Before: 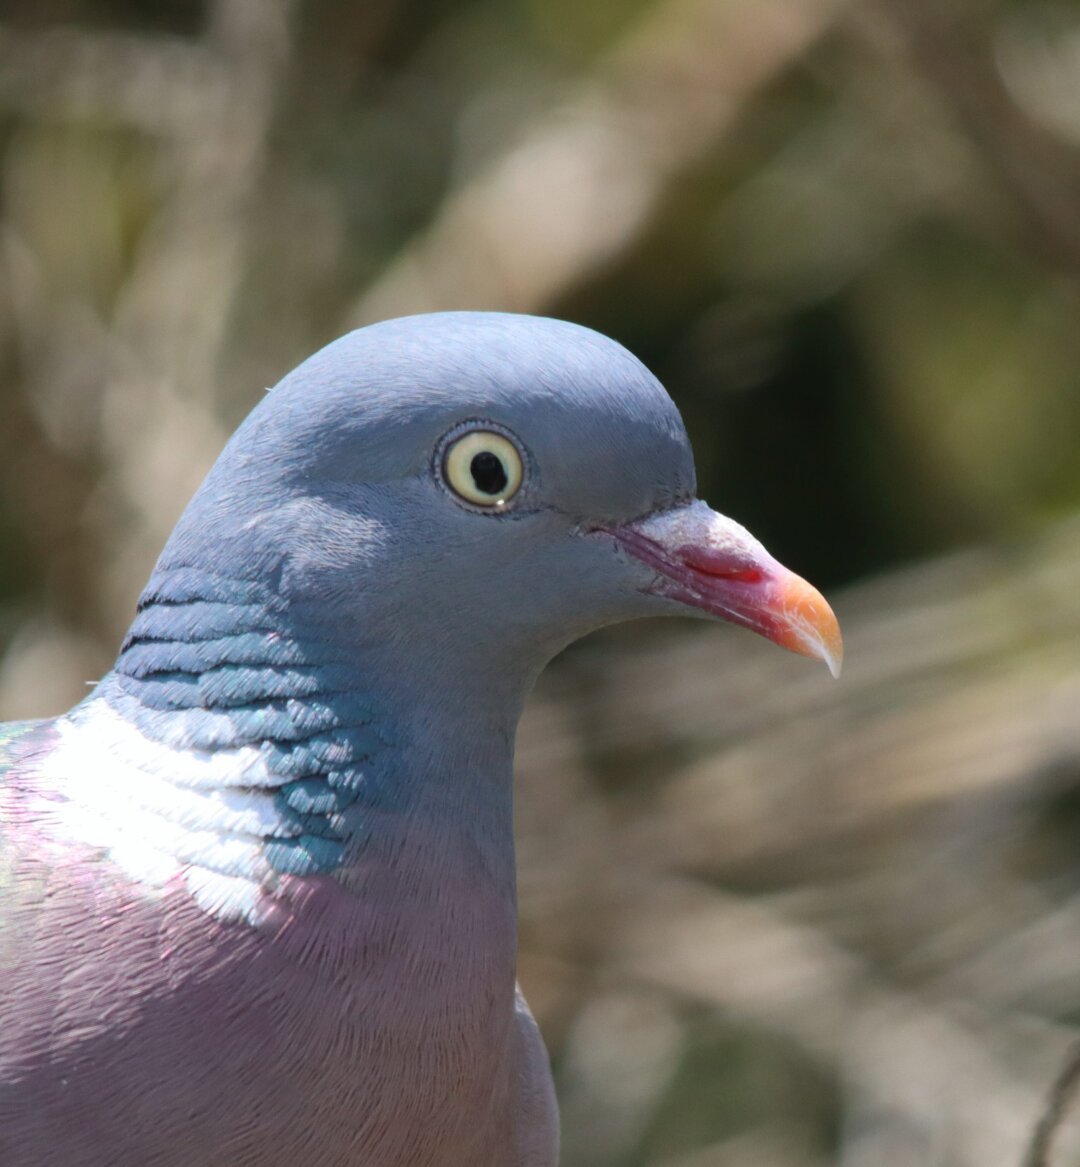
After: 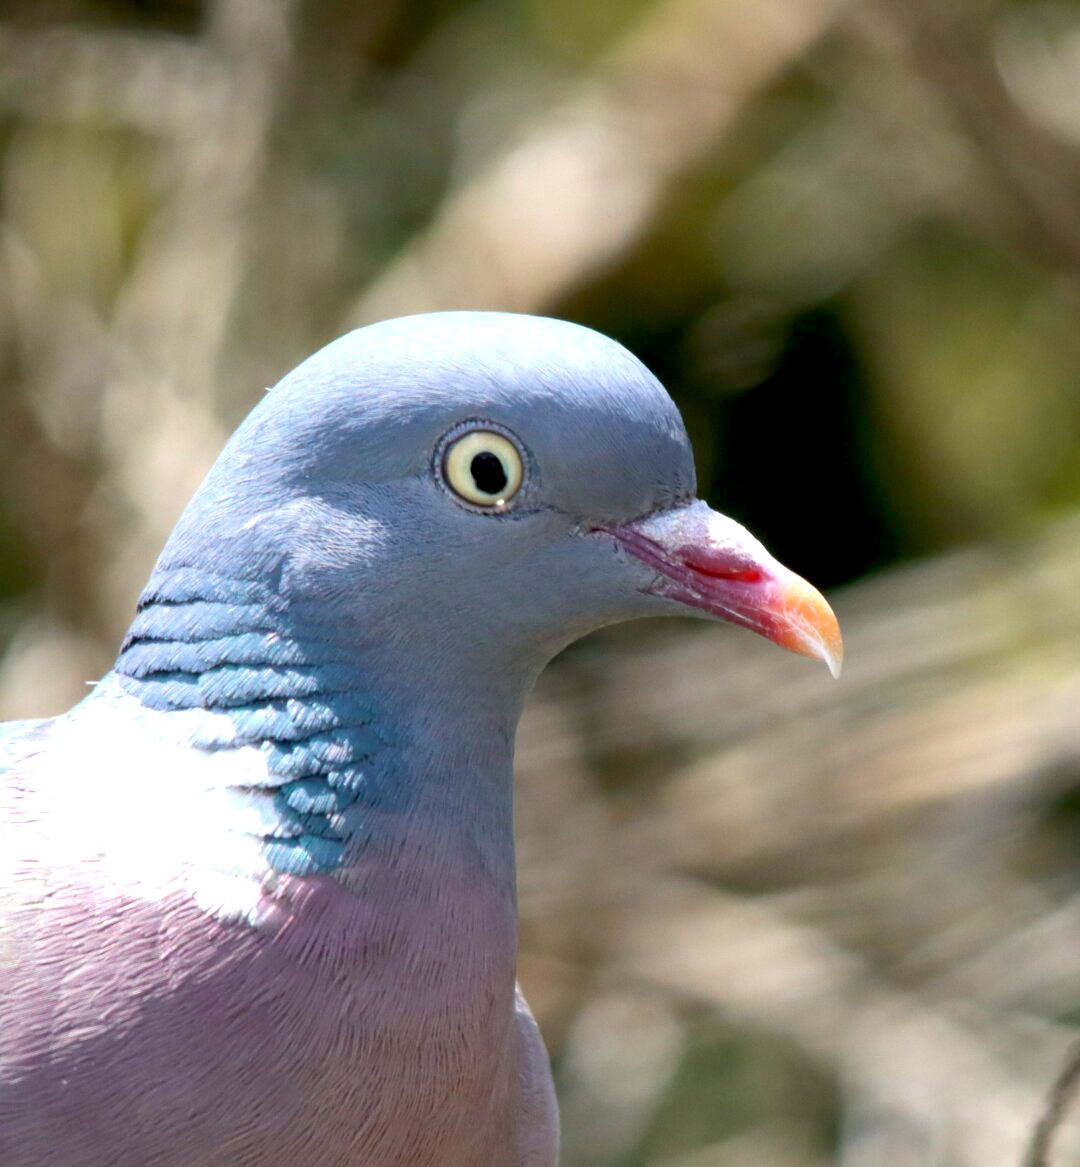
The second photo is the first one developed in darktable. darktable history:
exposure: black level correction 0.012, exposure 0.692 EV, compensate exposure bias true, compensate highlight preservation false
